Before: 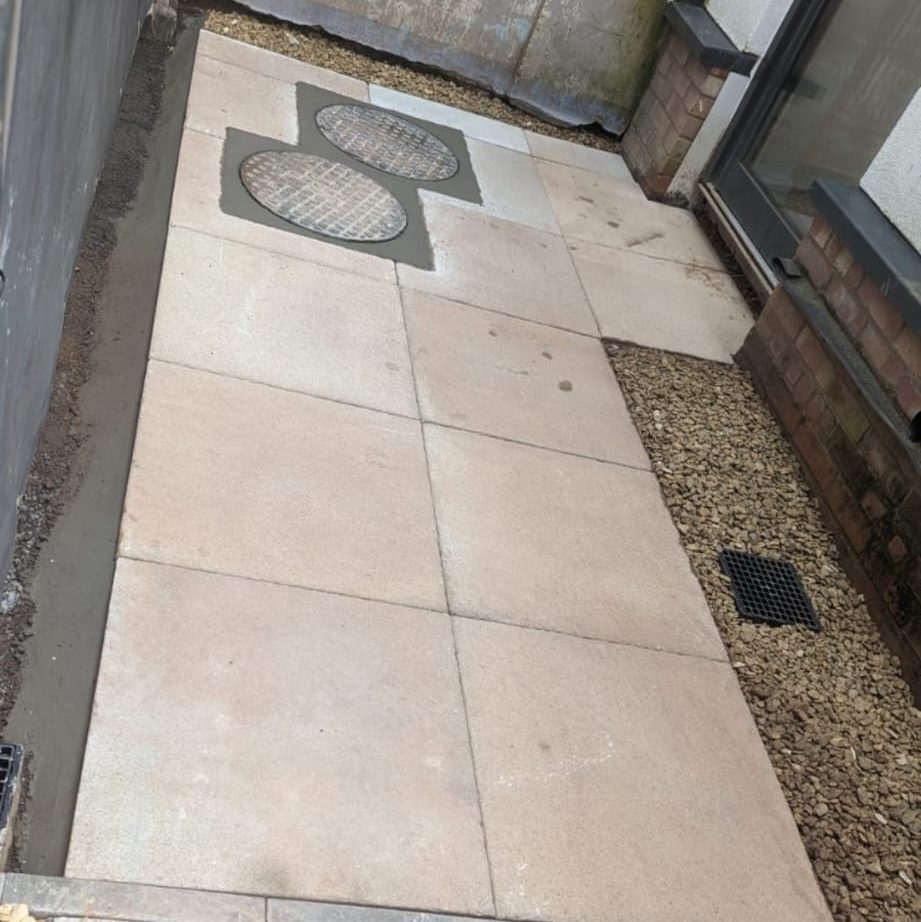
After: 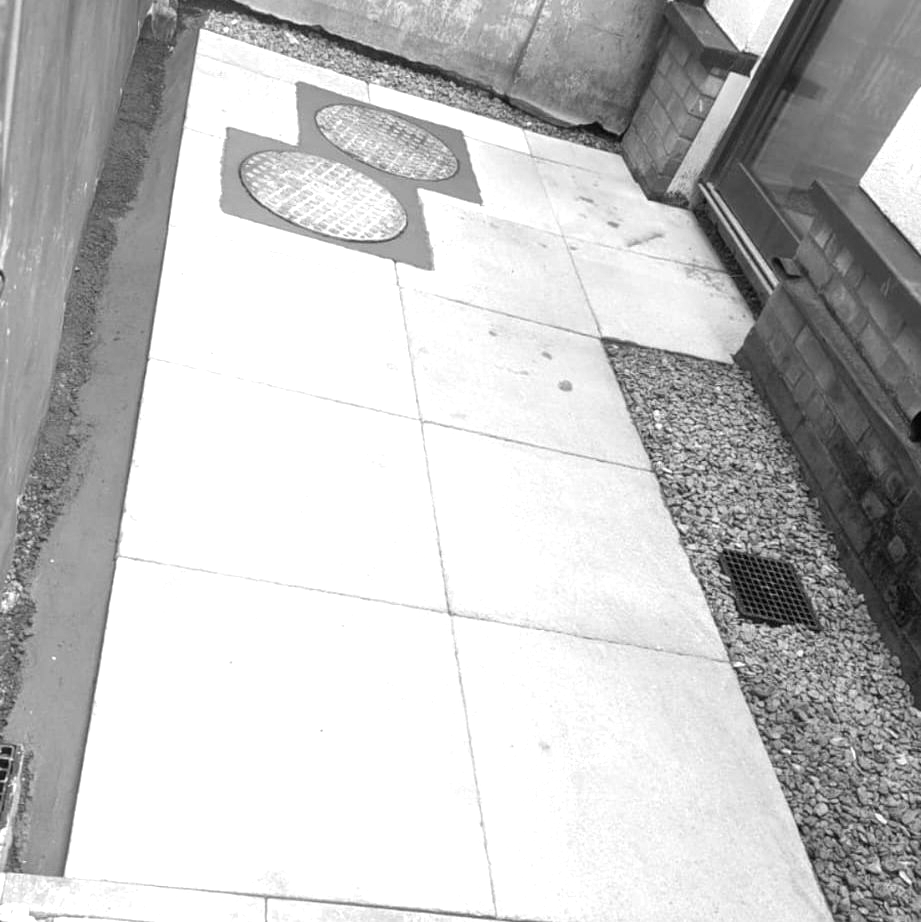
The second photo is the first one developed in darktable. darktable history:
exposure: exposure 1 EV, compensate highlight preservation false
monochrome: on, module defaults
